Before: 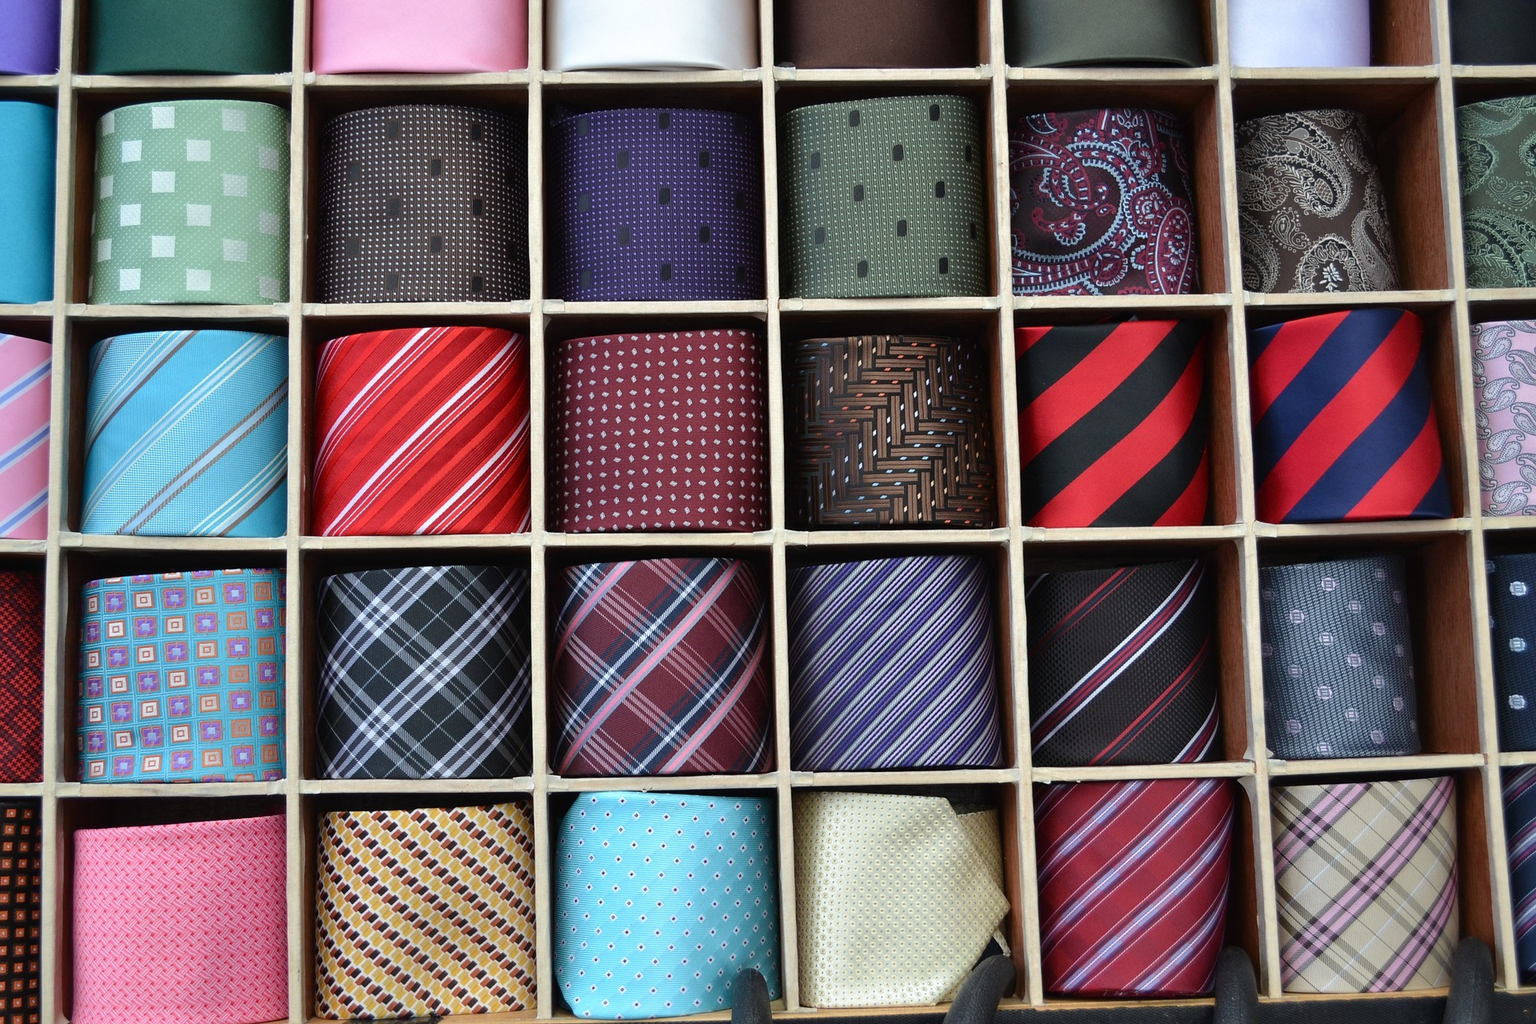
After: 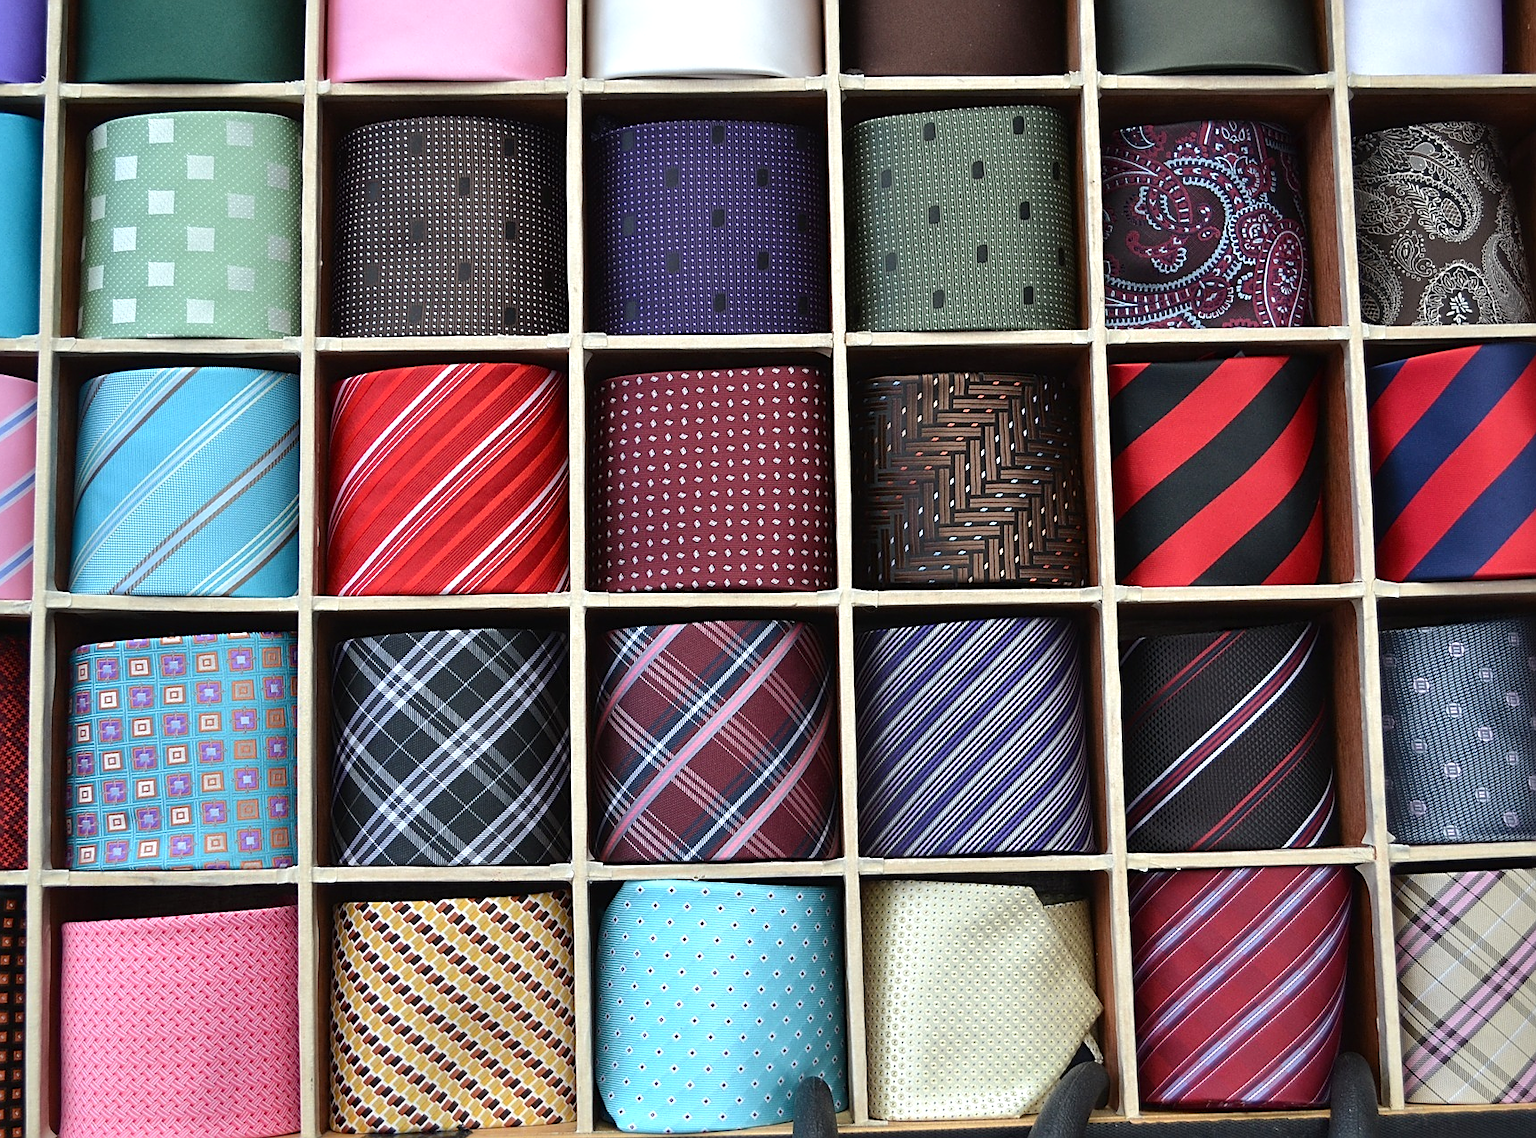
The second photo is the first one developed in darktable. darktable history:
crop and rotate: left 1.201%, right 8.817%
sharpen: amount 0.541
exposure: exposure 0.2 EV, compensate highlight preservation false
